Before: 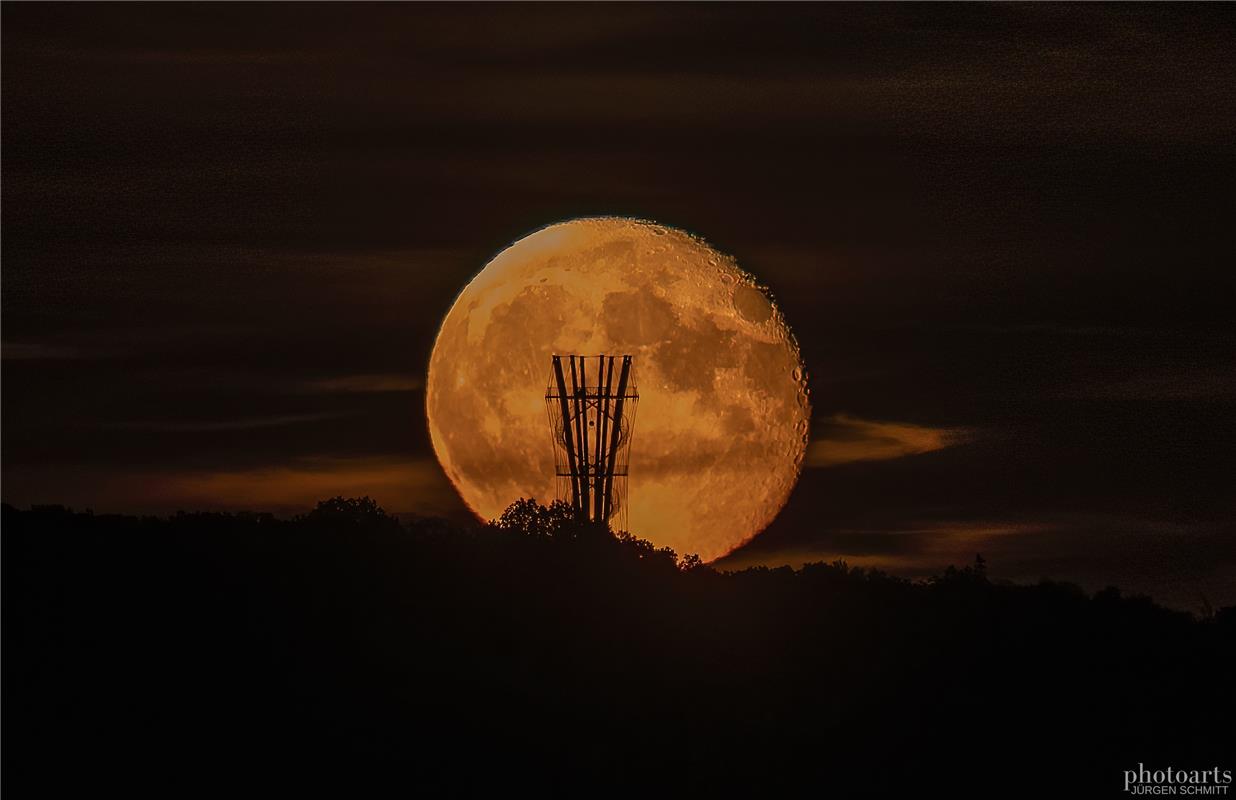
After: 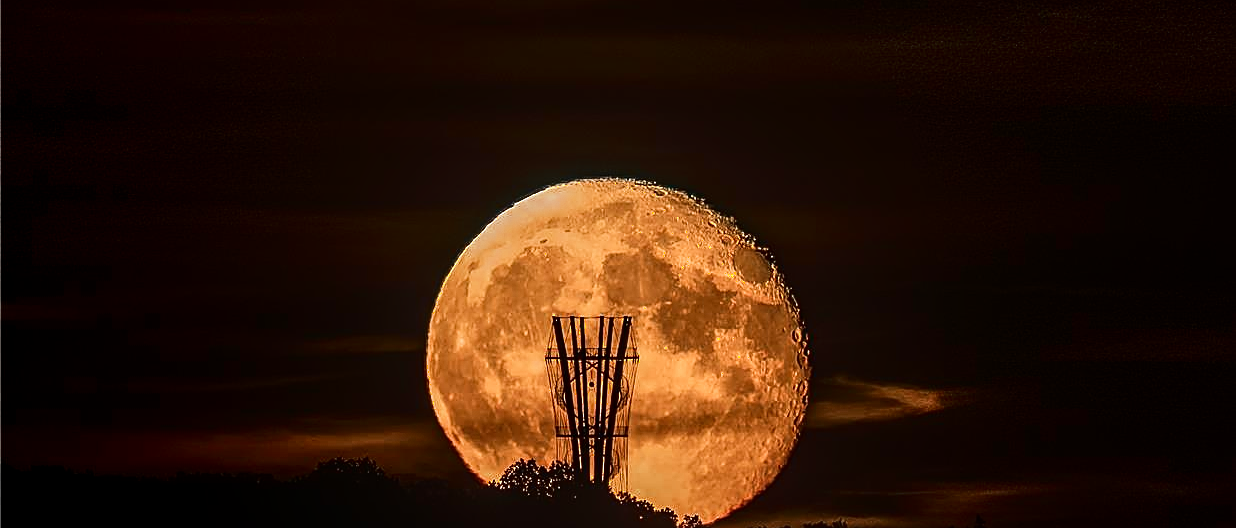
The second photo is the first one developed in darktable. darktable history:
local contrast: on, module defaults
shadows and highlights: shadows -63.21, white point adjustment -5.11, highlights 60.17
sharpen: on, module defaults
exposure: black level correction 0, exposure 0.952 EV, compensate exposure bias true, compensate highlight preservation false
crop and rotate: top 4.922%, bottom 28.995%
color zones: curves: ch0 [(0, 0.5) (0.125, 0.4) (0.25, 0.5) (0.375, 0.4) (0.5, 0.4) (0.625, 0.35) (0.75, 0.35) (0.875, 0.5)]; ch1 [(0, 0.35) (0.125, 0.45) (0.25, 0.35) (0.375, 0.35) (0.5, 0.35) (0.625, 0.35) (0.75, 0.45) (0.875, 0.35)]; ch2 [(0, 0.6) (0.125, 0.5) (0.25, 0.5) (0.375, 0.6) (0.5, 0.6) (0.625, 0.5) (0.75, 0.5) (0.875, 0.5)]
tone equalizer: -8 EV -0.781 EV, -7 EV -0.691 EV, -6 EV -0.609 EV, -5 EV -0.409 EV, -3 EV 0.392 EV, -2 EV 0.6 EV, -1 EV 0.685 EV, +0 EV 0.747 EV, edges refinement/feathering 500, mask exposure compensation -1.57 EV, preserve details no
